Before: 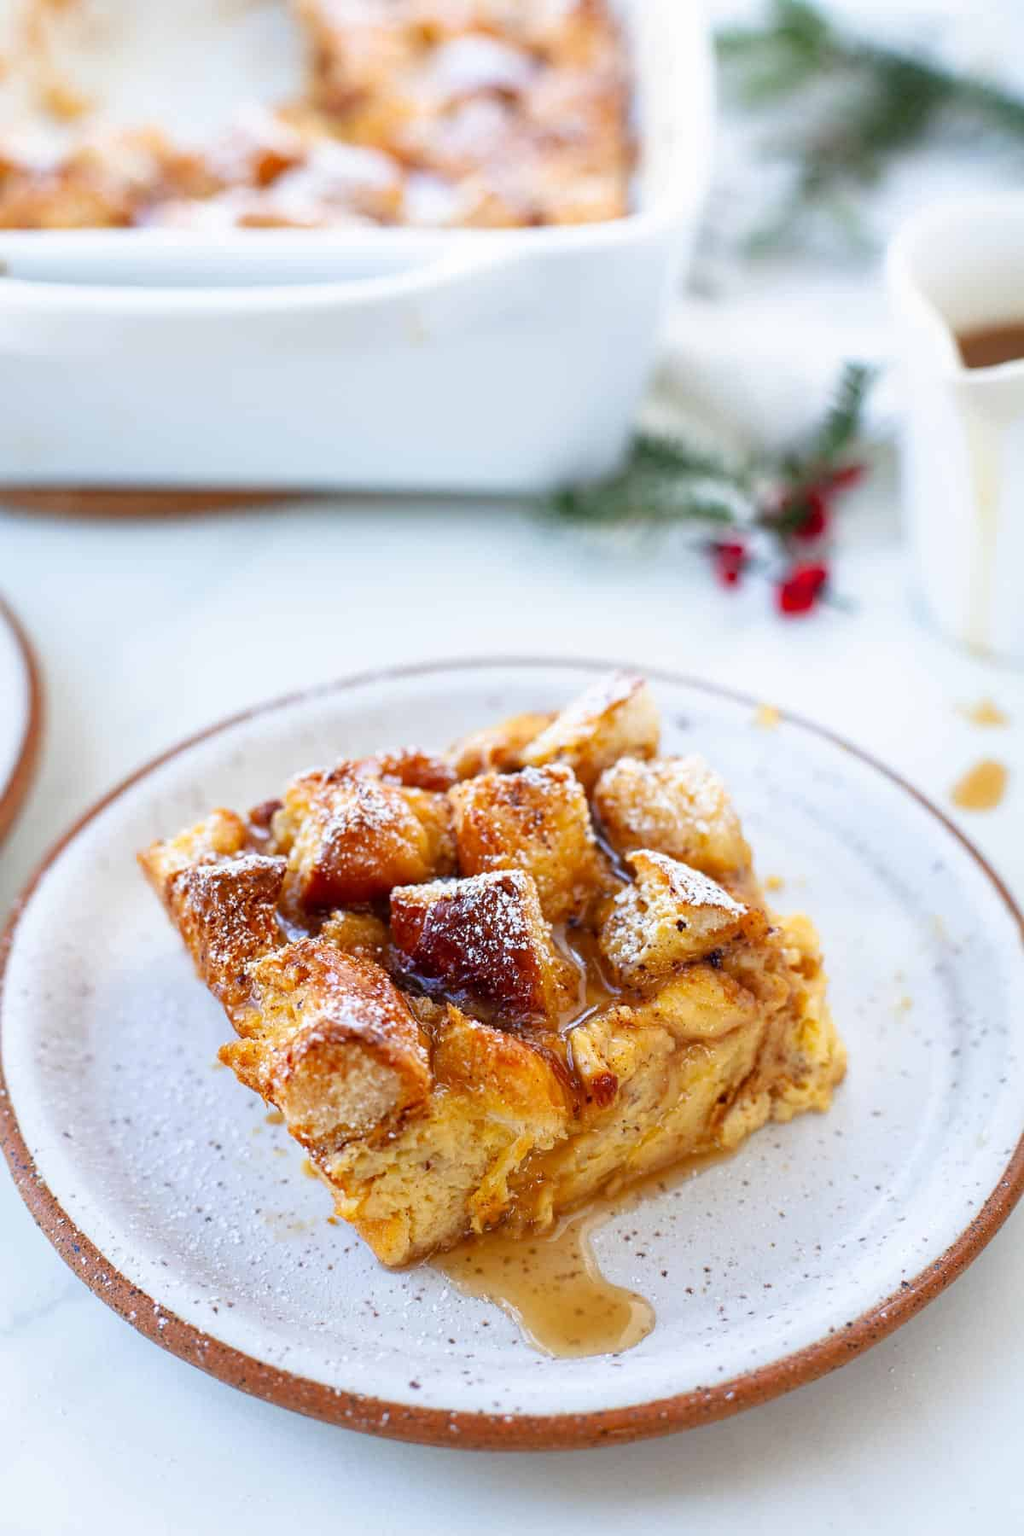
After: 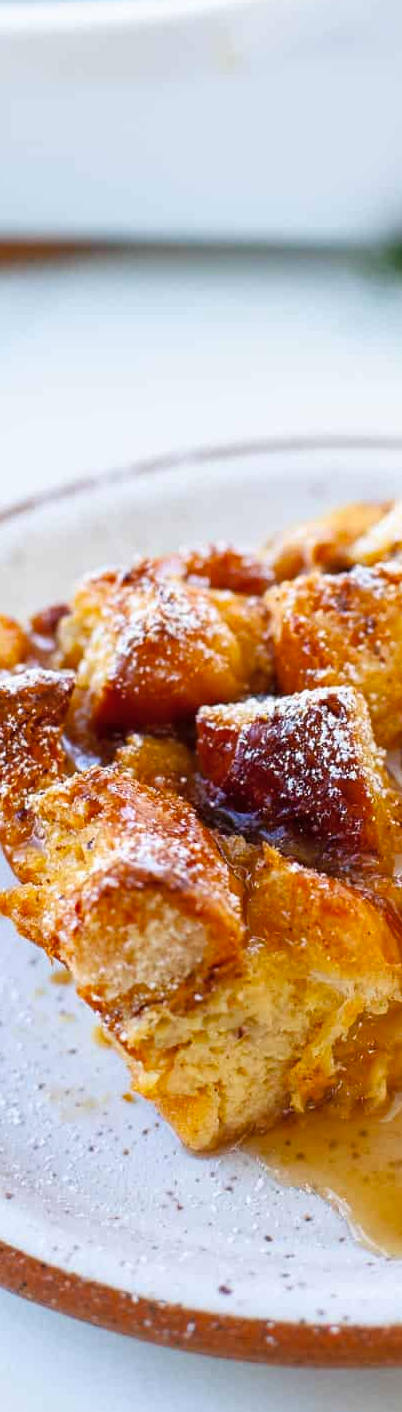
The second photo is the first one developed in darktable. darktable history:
exposure: black level correction 0, compensate exposure bias true, compensate highlight preservation false
color balance rgb: shadows fall-off 101%, linear chroma grading › mid-tones 7.63%, perceptual saturation grading › mid-tones 11.68%, mask middle-gray fulcrum 22.45%, global vibrance 10.11%, saturation formula JzAzBz (2021)
crop and rotate: left 21.77%, top 18.528%, right 44.676%, bottom 2.997%
